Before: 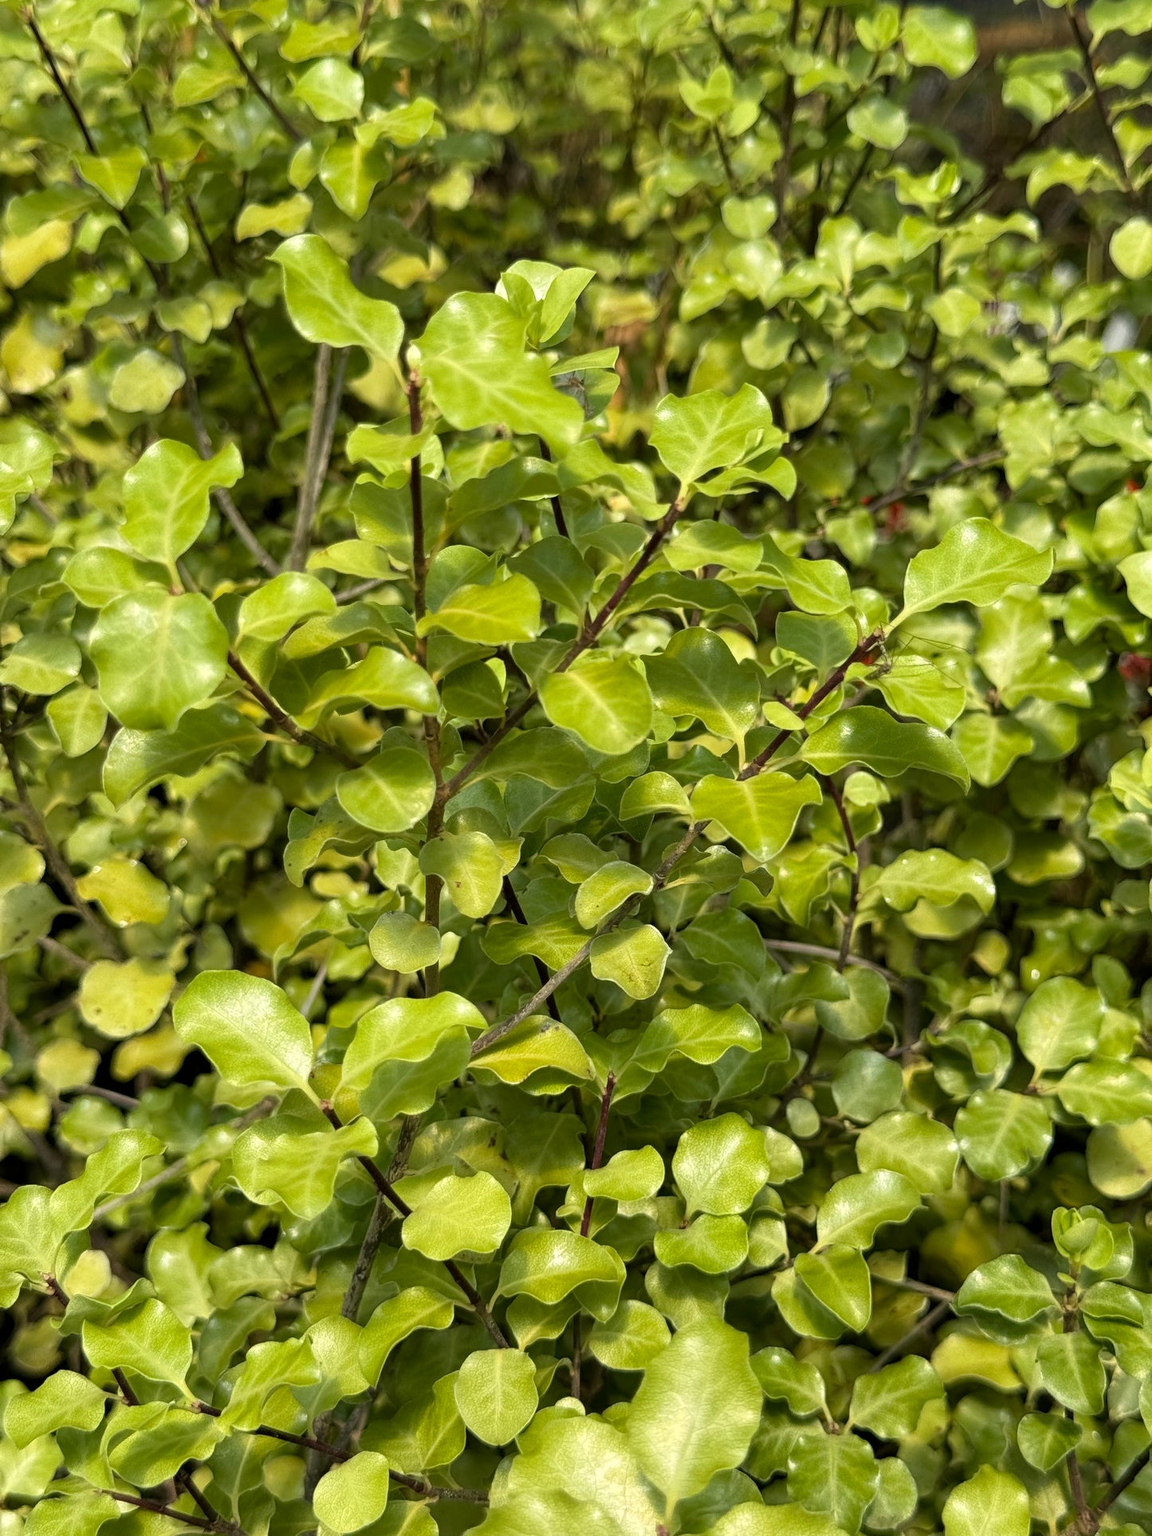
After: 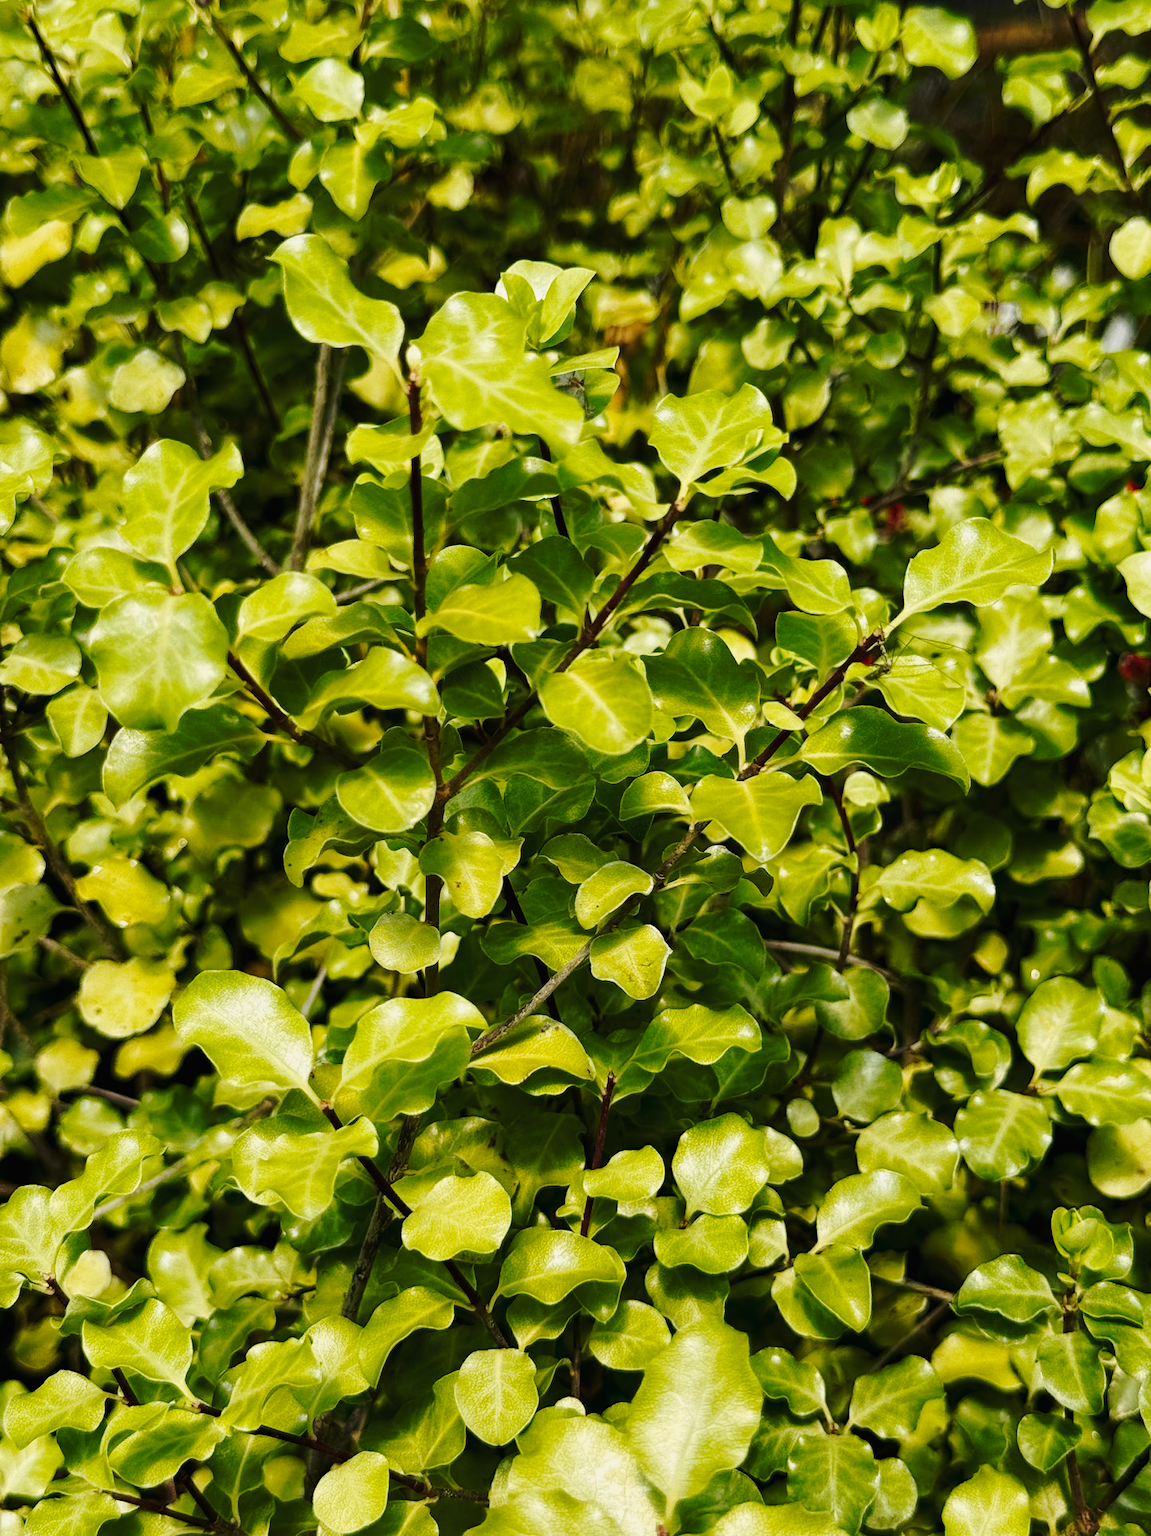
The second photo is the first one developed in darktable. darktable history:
color correction: highlights b* 0.052, saturation 0.842
color balance rgb: perceptual saturation grading › global saturation 0.425%, global vibrance 20%
tone curve: curves: ch0 [(0, 0.011) (0.104, 0.085) (0.236, 0.234) (0.398, 0.507) (0.498, 0.621) (0.65, 0.757) (0.835, 0.883) (1, 0.961)]; ch1 [(0, 0) (0.353, 0.344) (0.43, 0.401) (0.479, 0.476) (0.502, 0.502) (0.54, 0.542) (0.602, 0.613) (0.638, 0.668) (0.693, 0.727) (1, 1)]; ch2 [(0, 0) (0.34, 0.314) (0.434, 0.43) (0.5, 0.506) (0.521, 0.54) (0.54, 0.56) (0.595, 0.613) (0.644, 0.729) (1, 1)], preserve colors none
contrast brightness saturation: brightness -0.208, saturation 0.077
